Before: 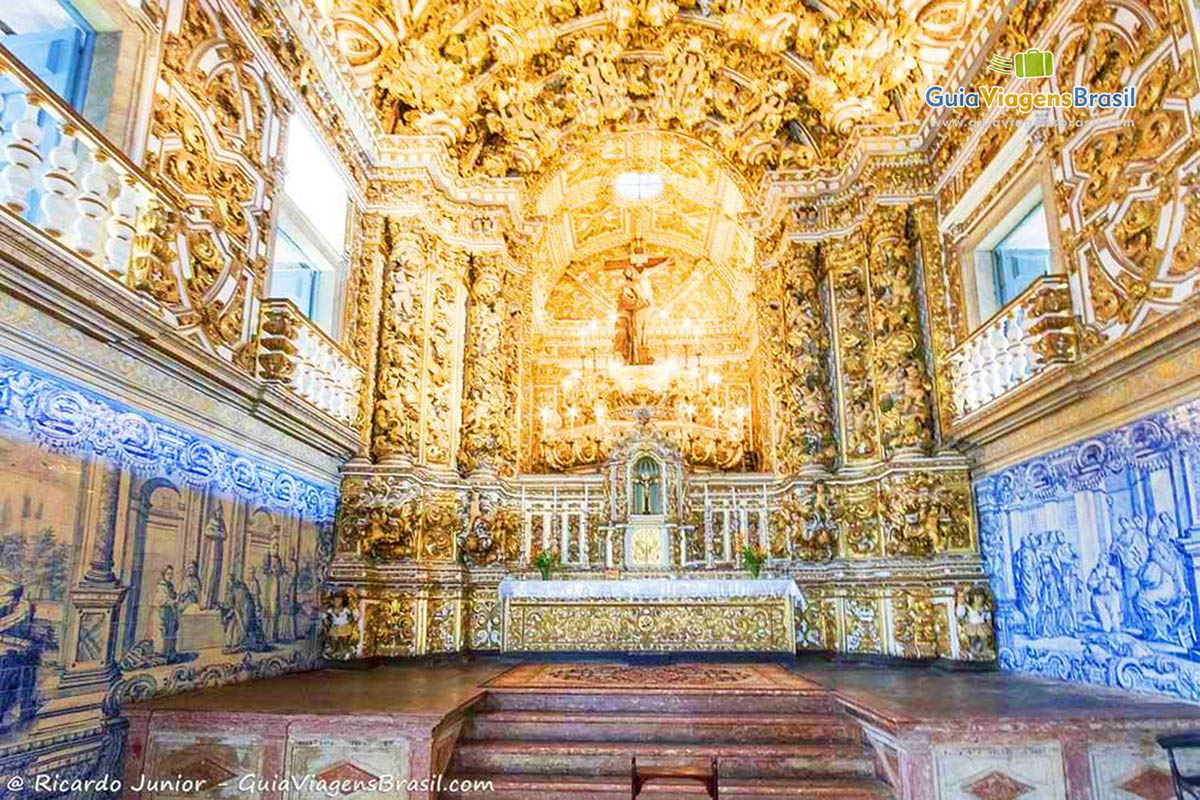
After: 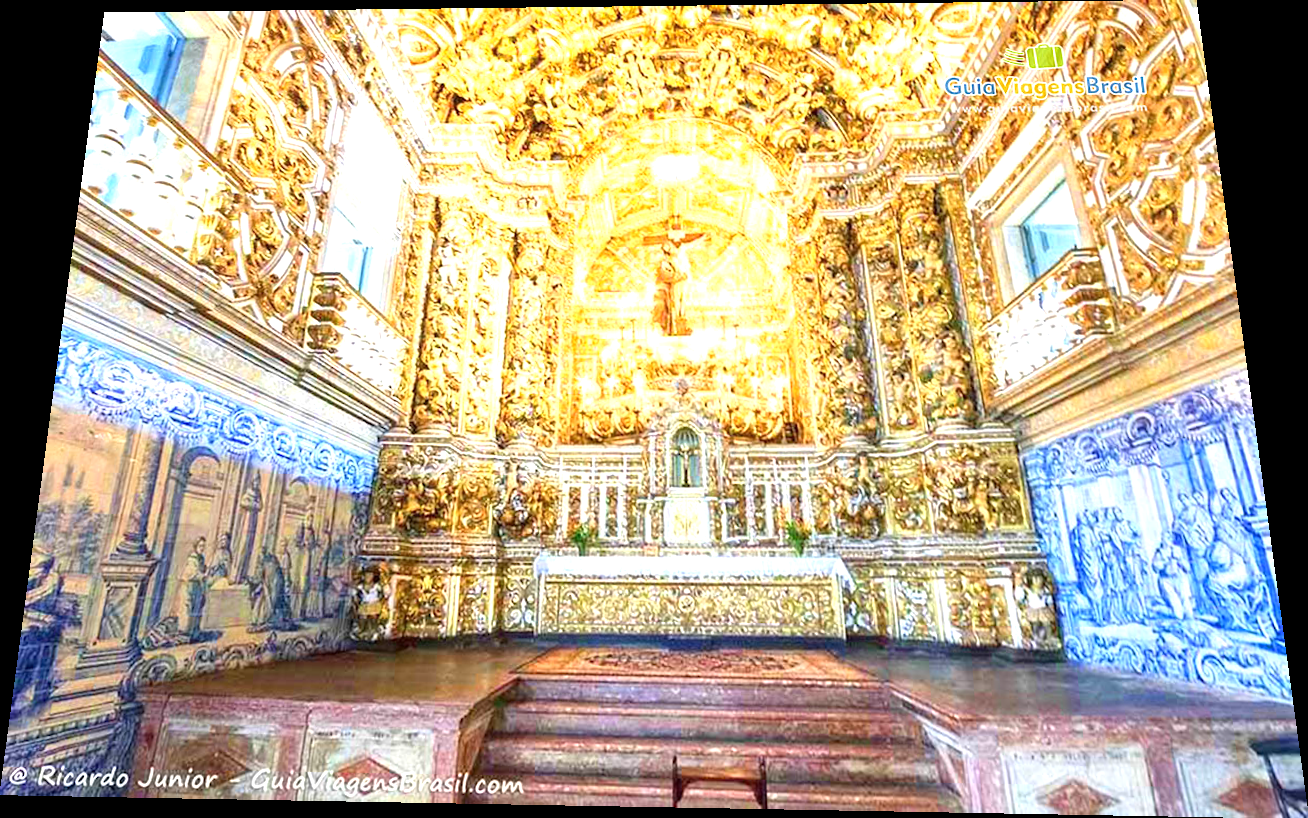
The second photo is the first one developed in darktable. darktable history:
rotate and perspective: rotation 0.128°, lens shift (vertical) -0.181, lens shift (horizontal) -0.044, shear 0.001, automatic cropping off
exposure: exposure 0.74 EV, compensate highlight preservation false
